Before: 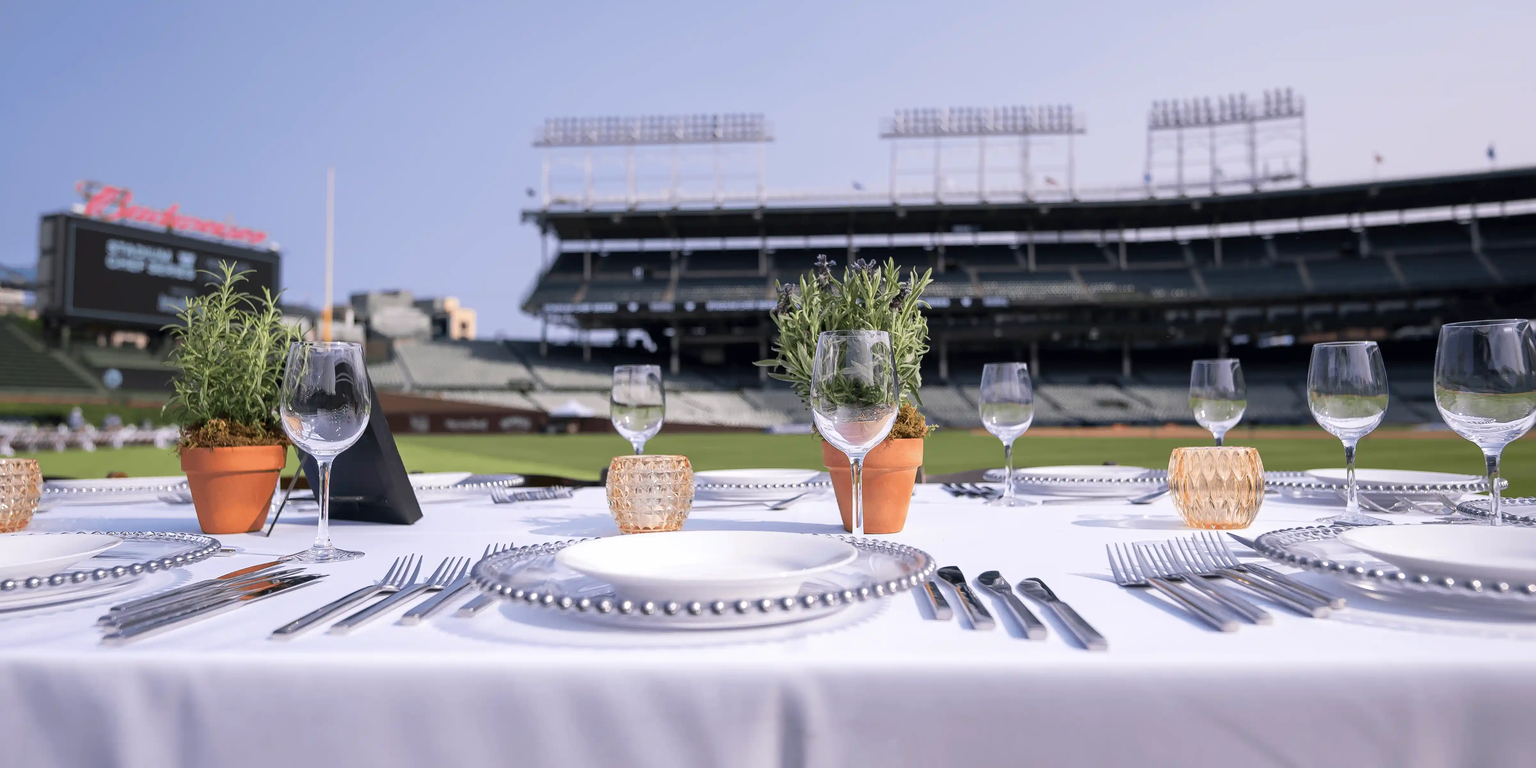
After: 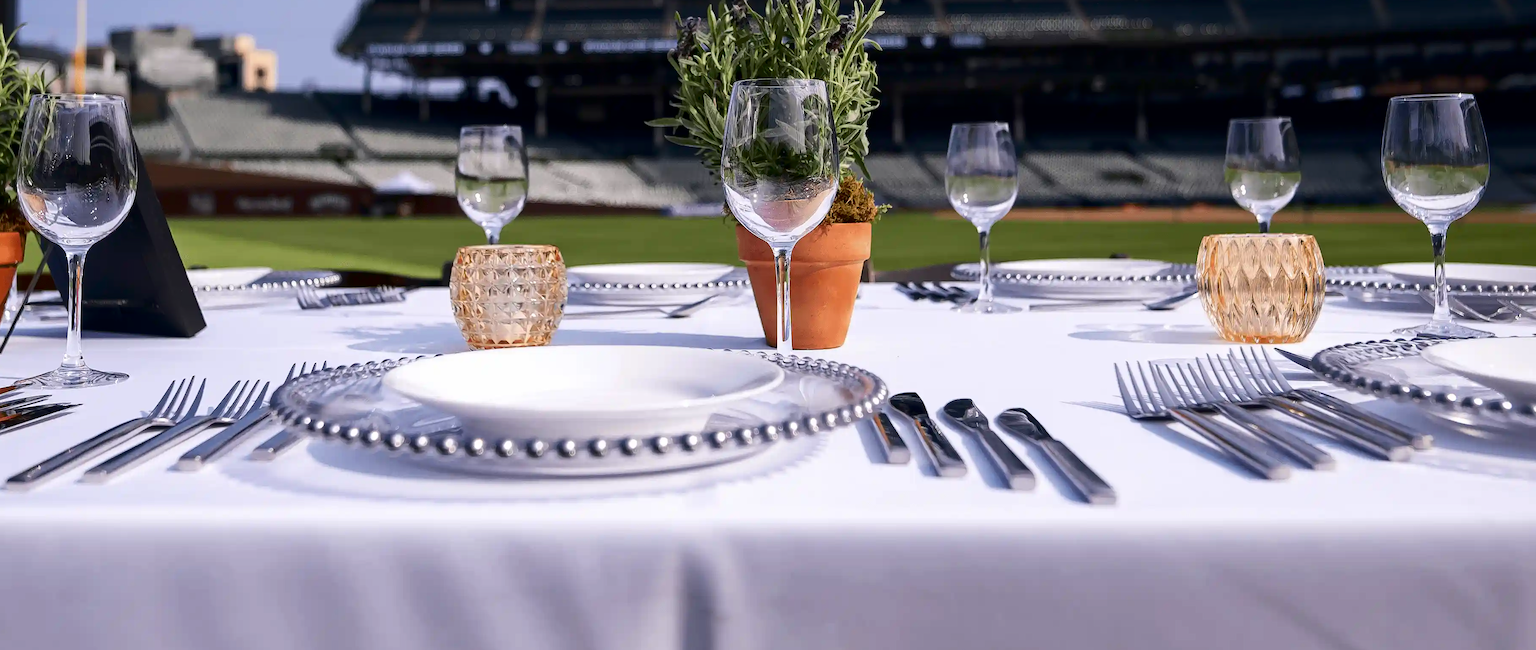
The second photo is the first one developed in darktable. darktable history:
contrast brightness saturation: contrast 0.133, brightness -0.236, saturation 0.145
crop and rotate: left 17.44%, top 35.332%, right 7.294%, bottom 0.88%
